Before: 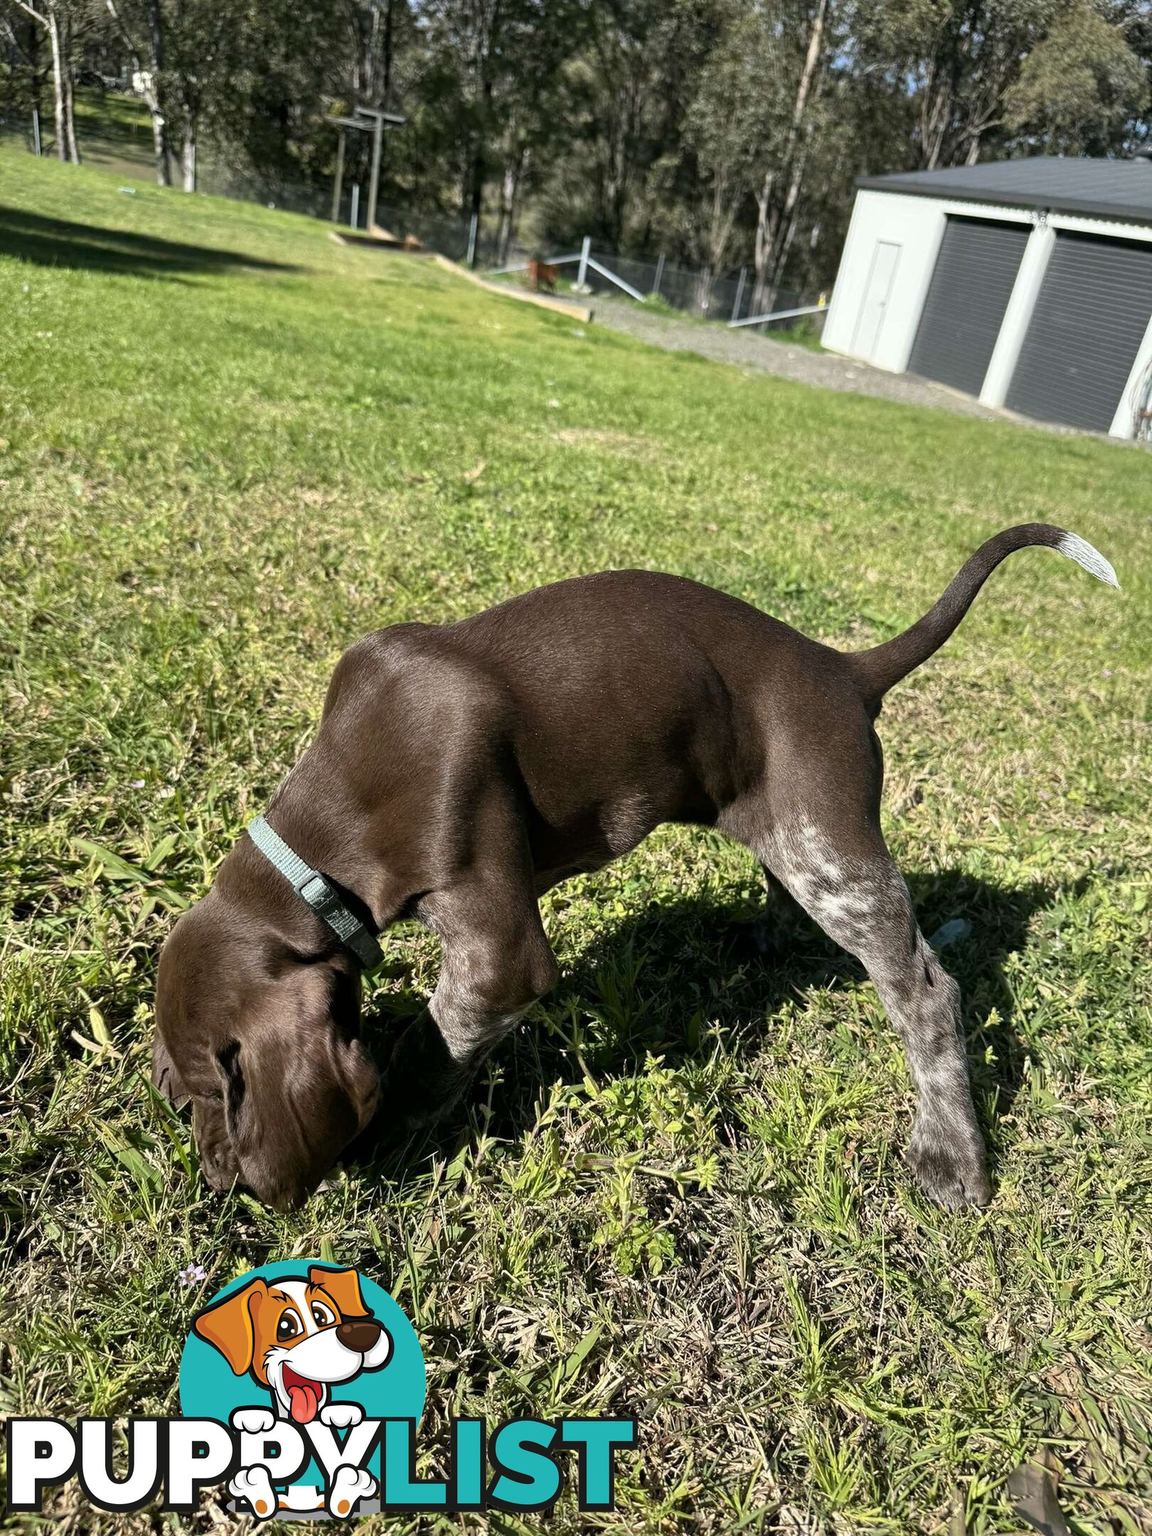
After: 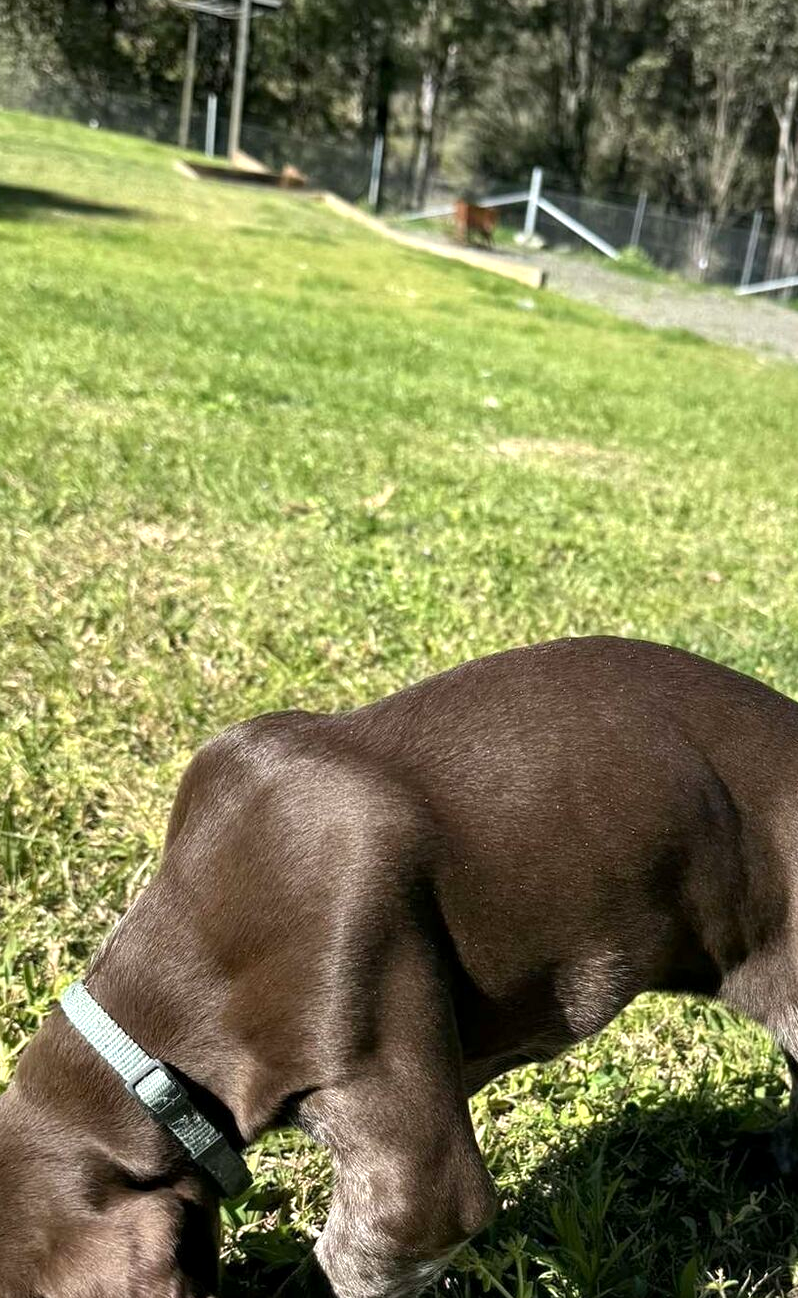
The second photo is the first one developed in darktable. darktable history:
exposure: black level correction 0.001, exposure 0.5 EV, compensate exposure bias true, compensate highlight preservation false
crop: left 17.835%, top 7.675%, right 32.881%, bottom 32.213%
